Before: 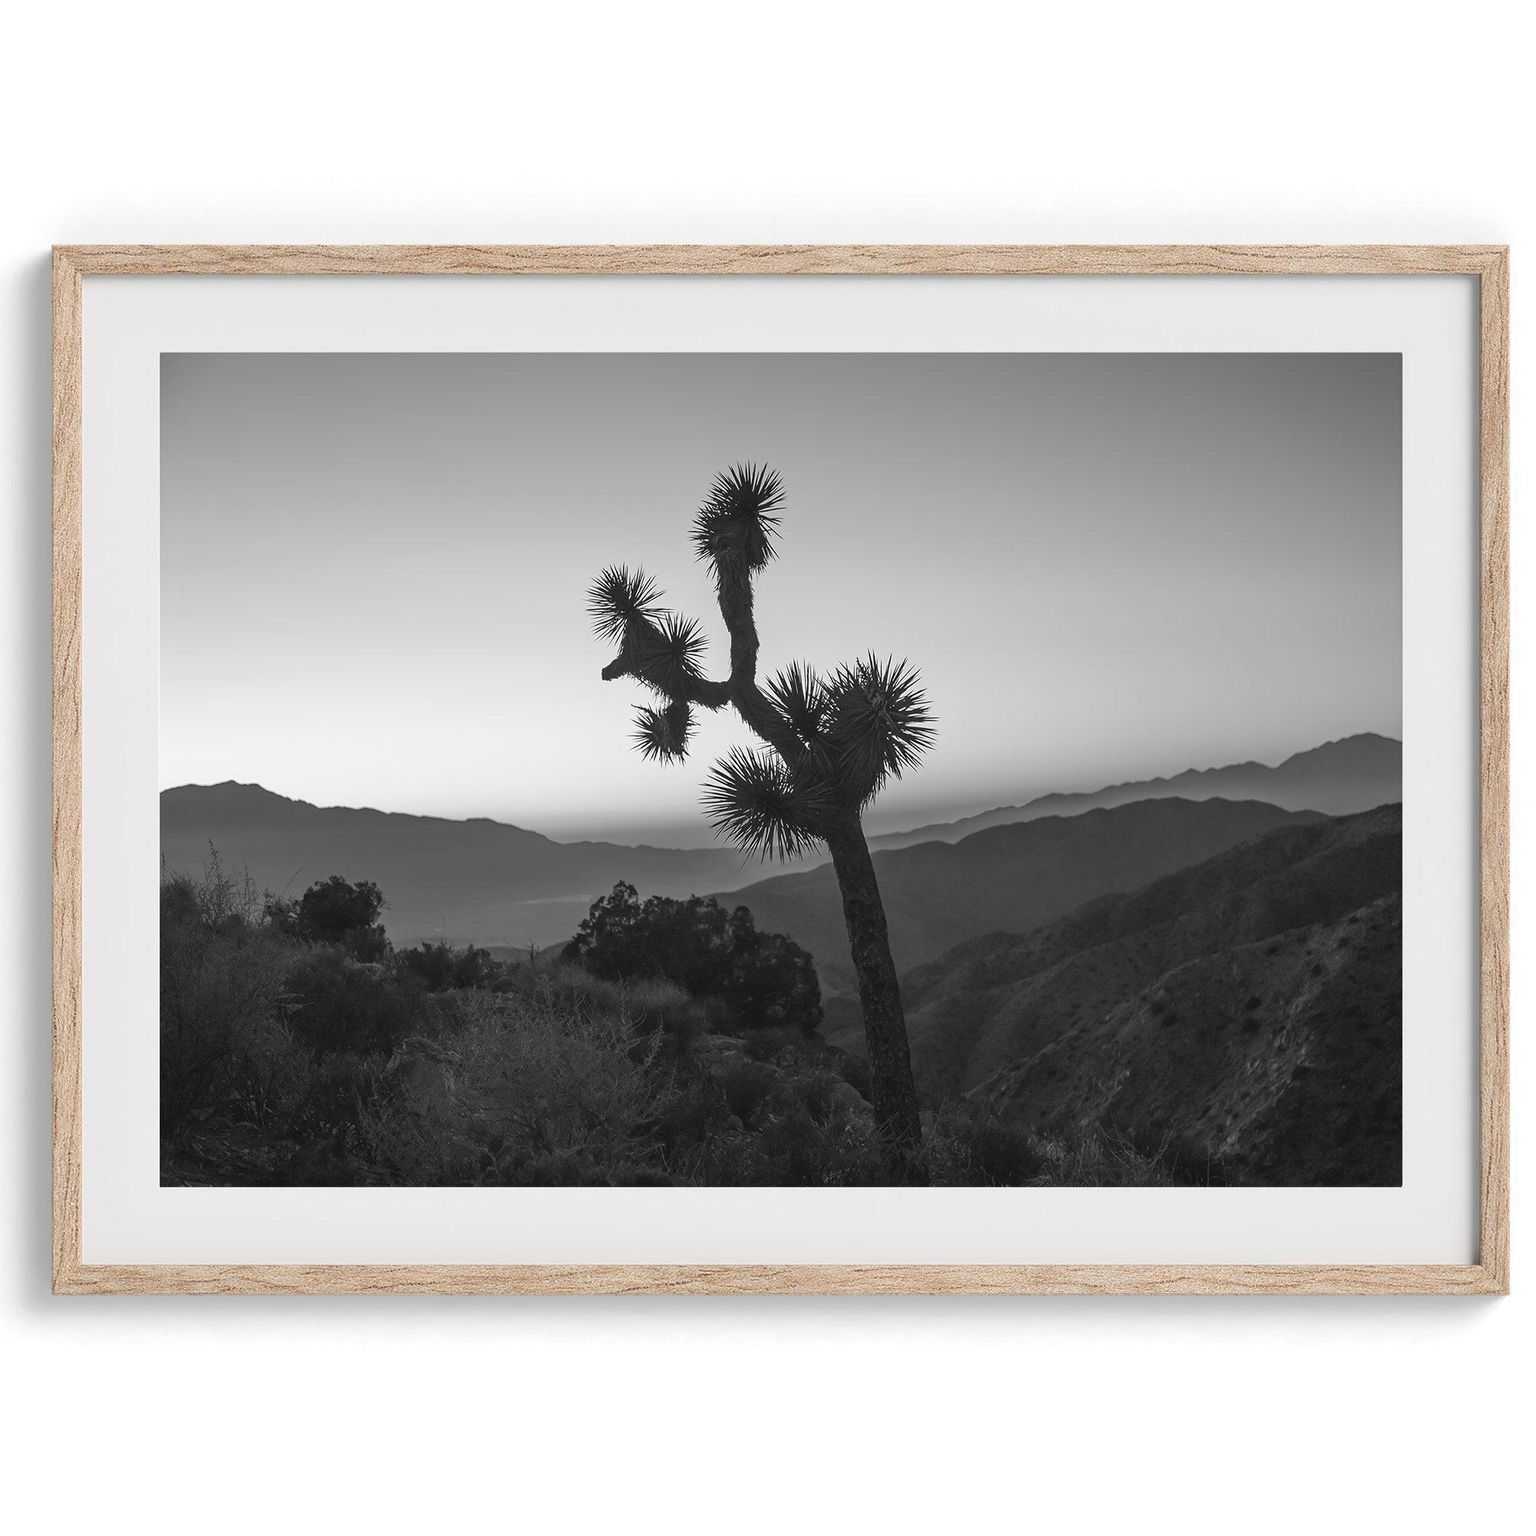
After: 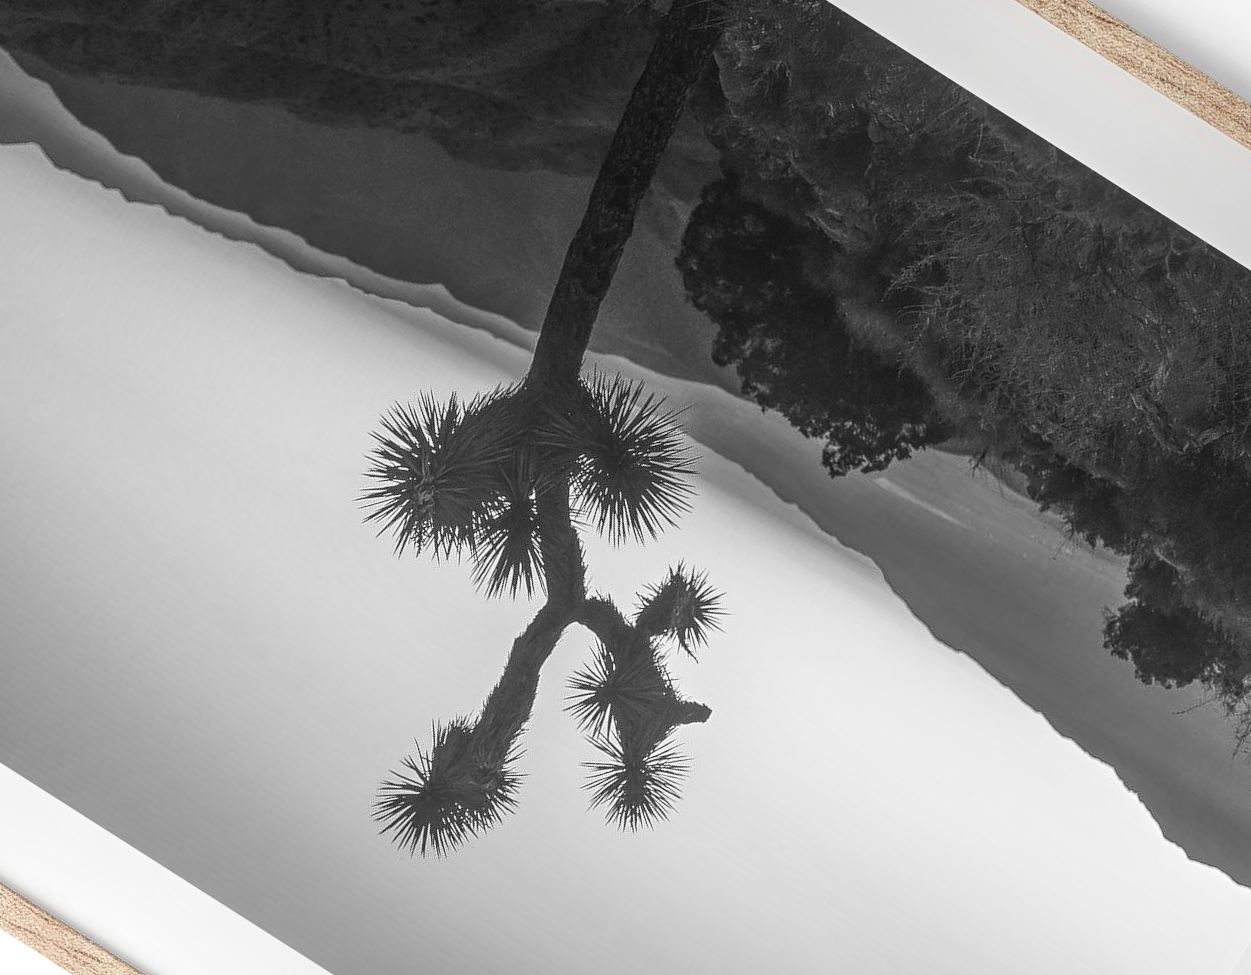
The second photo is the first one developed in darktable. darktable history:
contrast brightness saturation: contrast 0.271
local contrast: highlights 66%, shadows 33%, detail 166%, midtone range 0.2
crop and rotate: angle 147.51°, left 9.176%, top 15.683%, right 4.451%, bottom 16.968%
